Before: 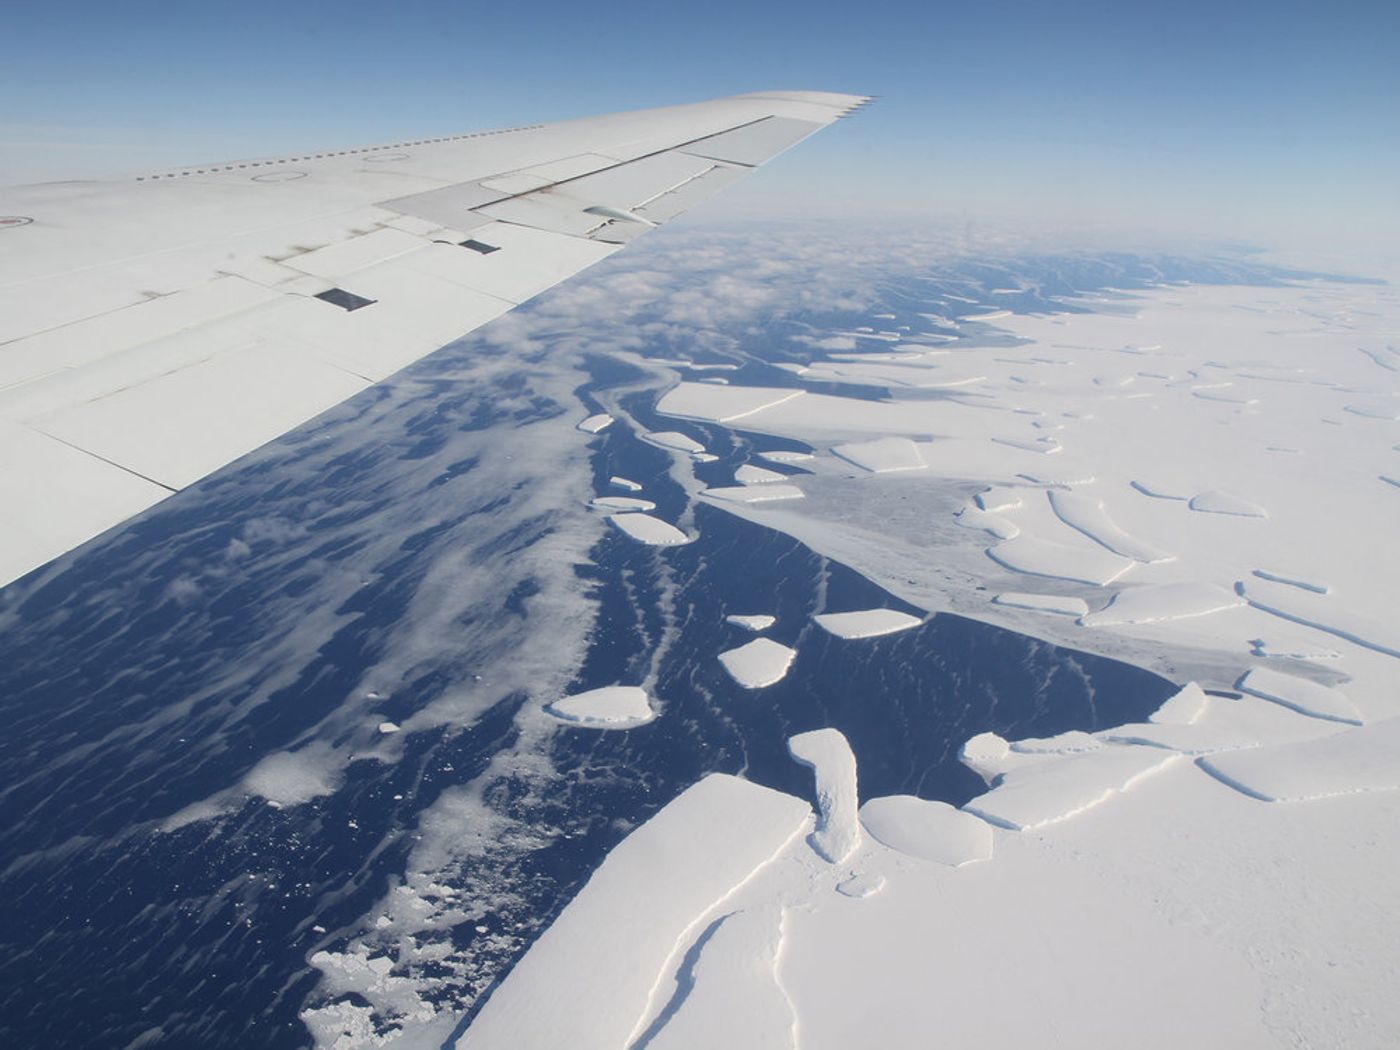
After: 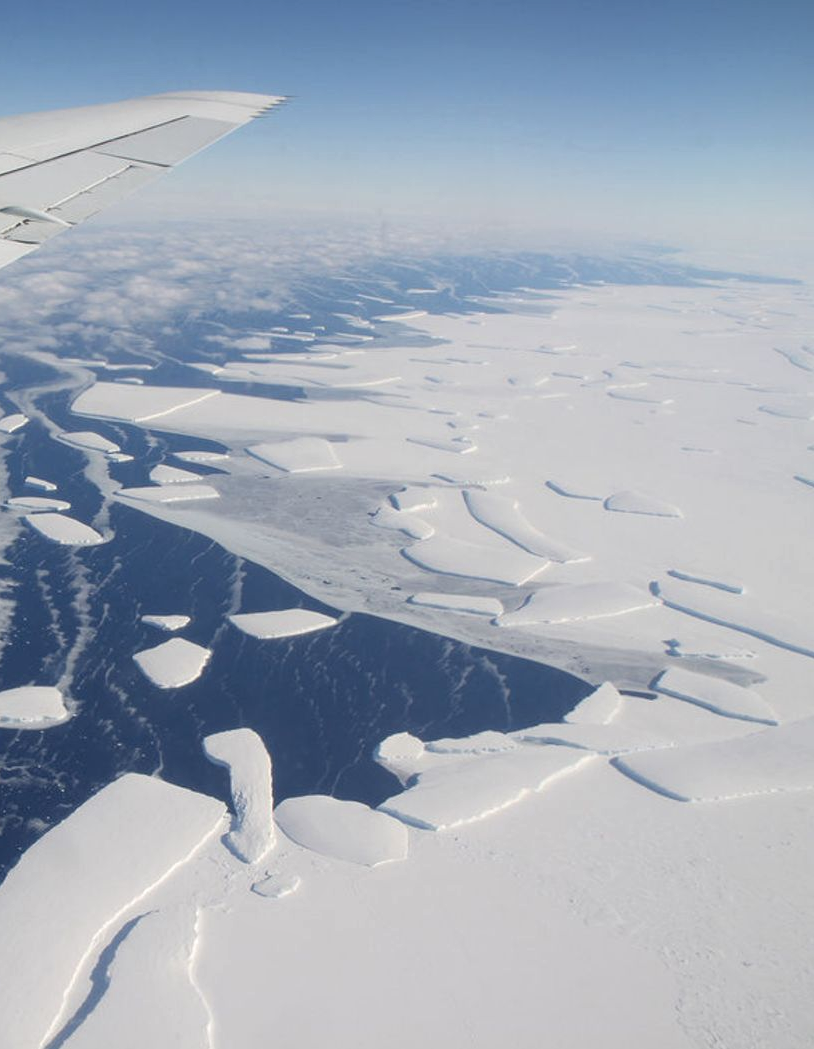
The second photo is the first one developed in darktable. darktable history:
local contrast: highlights 100%, shadows 101%, detail 119%, midtone range 0.2
crop: left 41.809%
